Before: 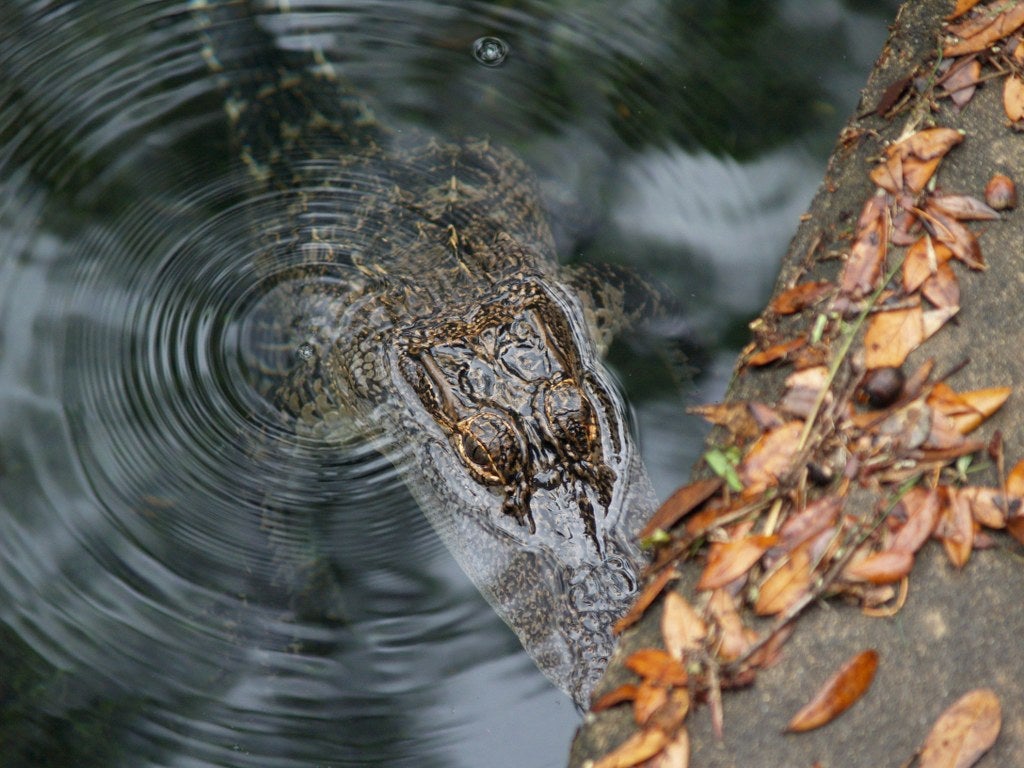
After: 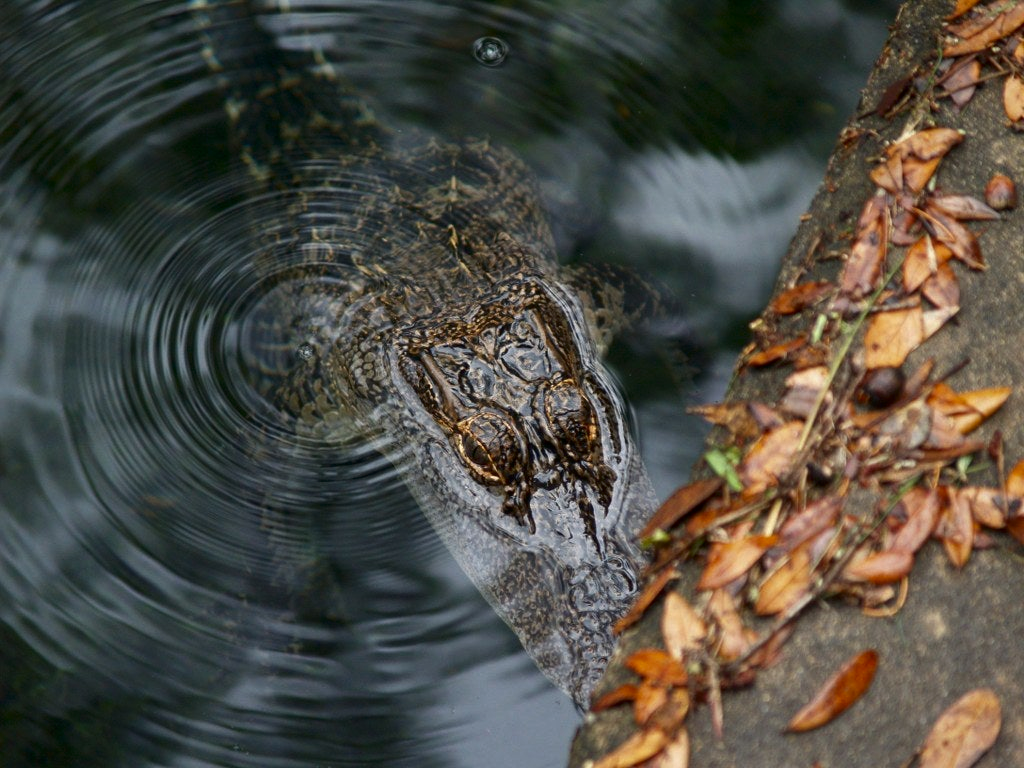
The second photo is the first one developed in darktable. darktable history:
contrast brightness saturation: contrast 0.066, brightness -0.126, saturation 0.064
